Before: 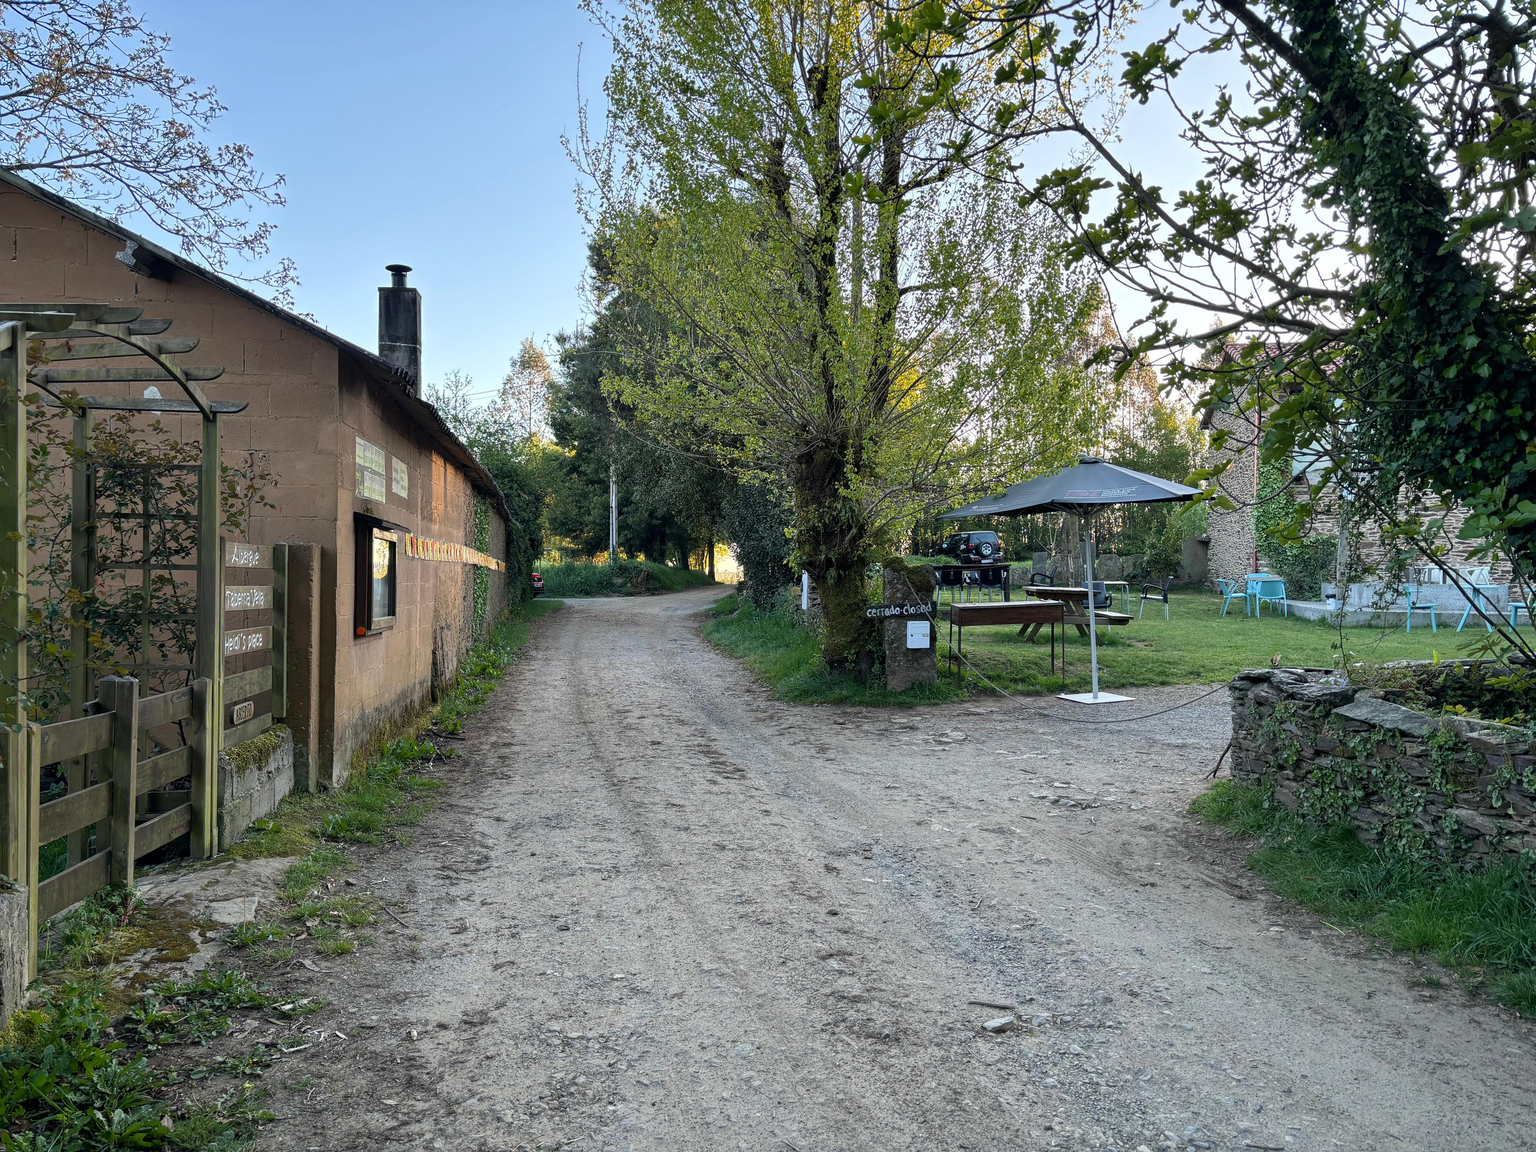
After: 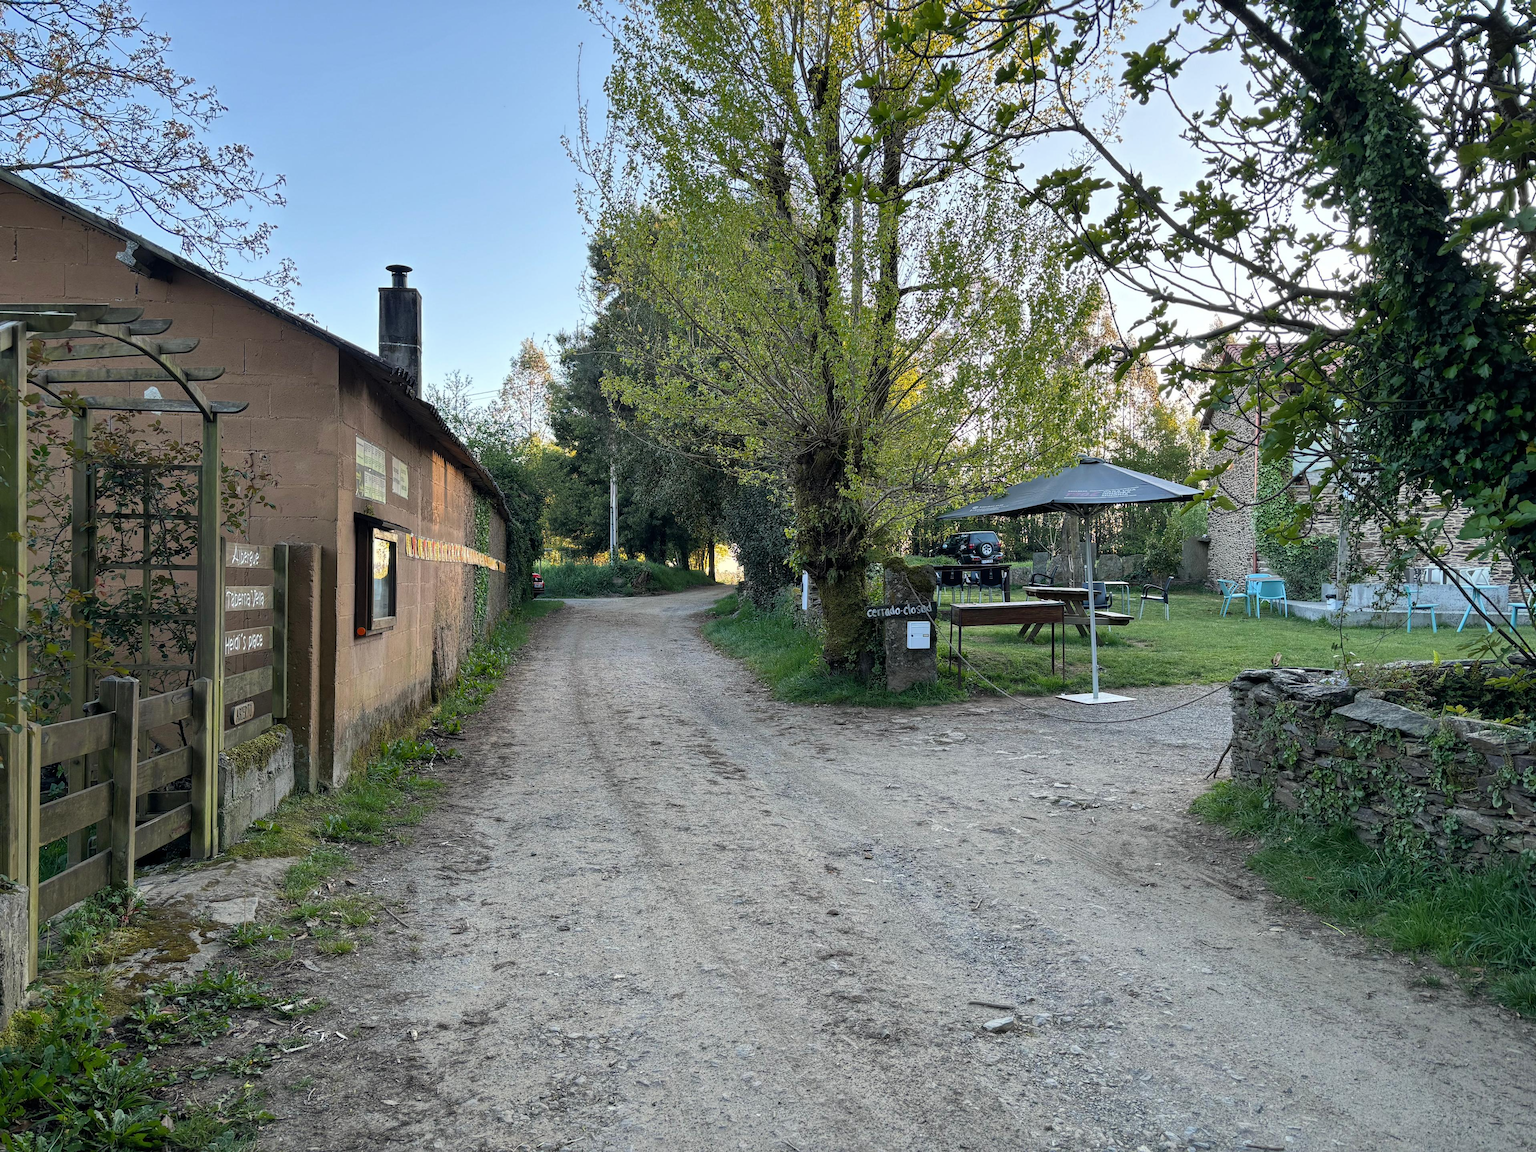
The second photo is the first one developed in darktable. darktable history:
shadows and highlights: radius 125.45, shadows 21.1, highlights -22.47, low approximation 0.01
